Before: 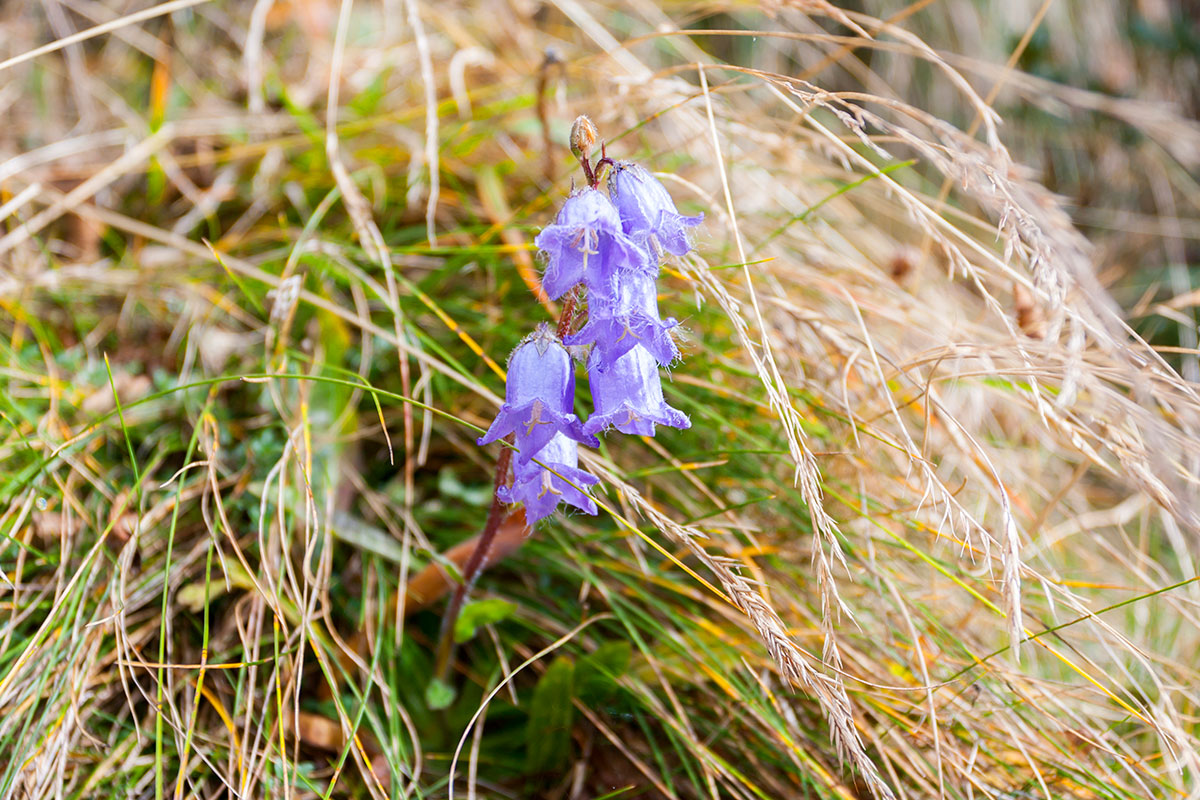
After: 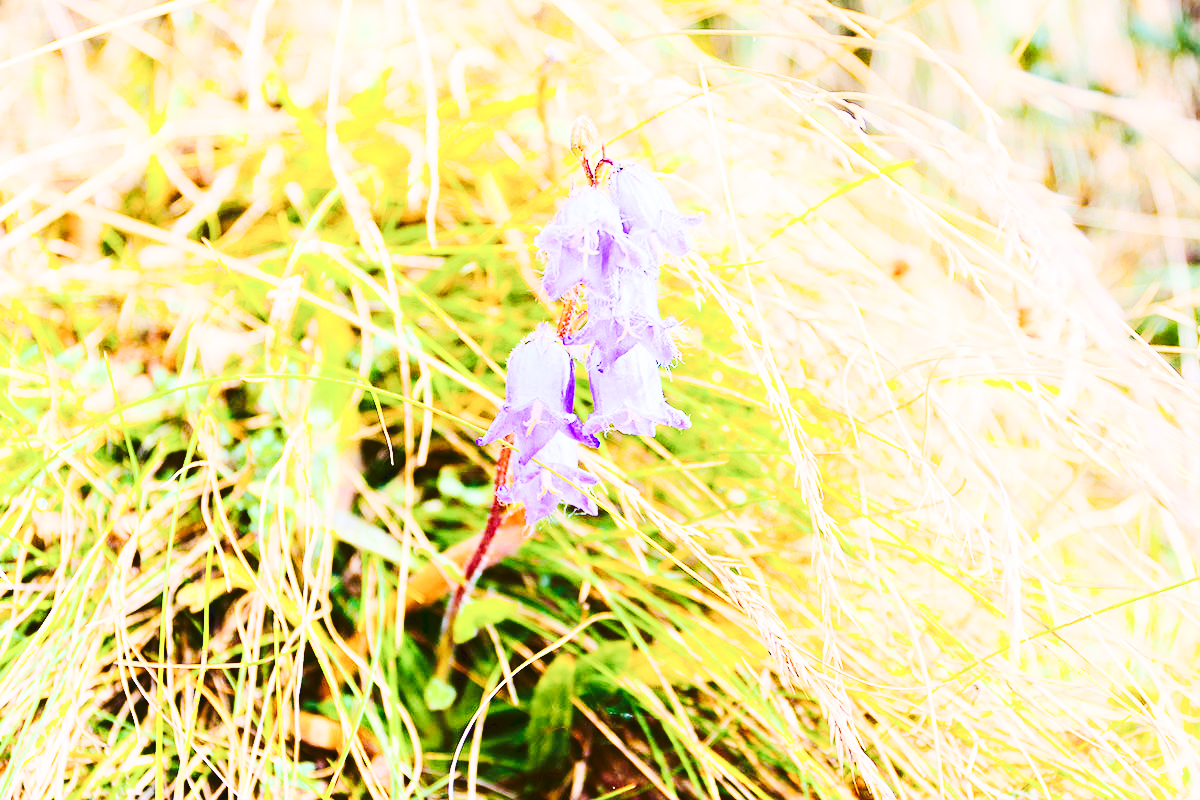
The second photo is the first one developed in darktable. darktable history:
contrast brightness saturation: contrast 0.39, brightness 0.1
filmic rgb: black relative exposure -7.65 EV, white relative exposure 4.56 EV, hardness 3.61
exposure: exposure 1.5 EV, compensate highlight preservation false
tone curve: curves: ch0 [(0, 0) (0.003, 0.072) (0.011, 0.077) (0.025, 0.082) (0.044, 0.094) (0.069, 0.106) (0.1, 0.125) (0.136, 0.145) (0.177, 0.173) (0.224, 0.216) (0.277, 0.281) (0.335, 0.356) (0.399, 0.436) (0.468, 0.53) (0.543, 0.629) (0.623, 0.724) (0.709, 0.808) (0.801, 0.88) (0.898, 0.941) (1, 1)], preserve colors none
color balance rgb: perceptual saturation grading › global saturation 25%, perceptual brilliance grading › mid-tones 10%, perceptual brilliance grading › shadows 15%, global vibrance 20%
